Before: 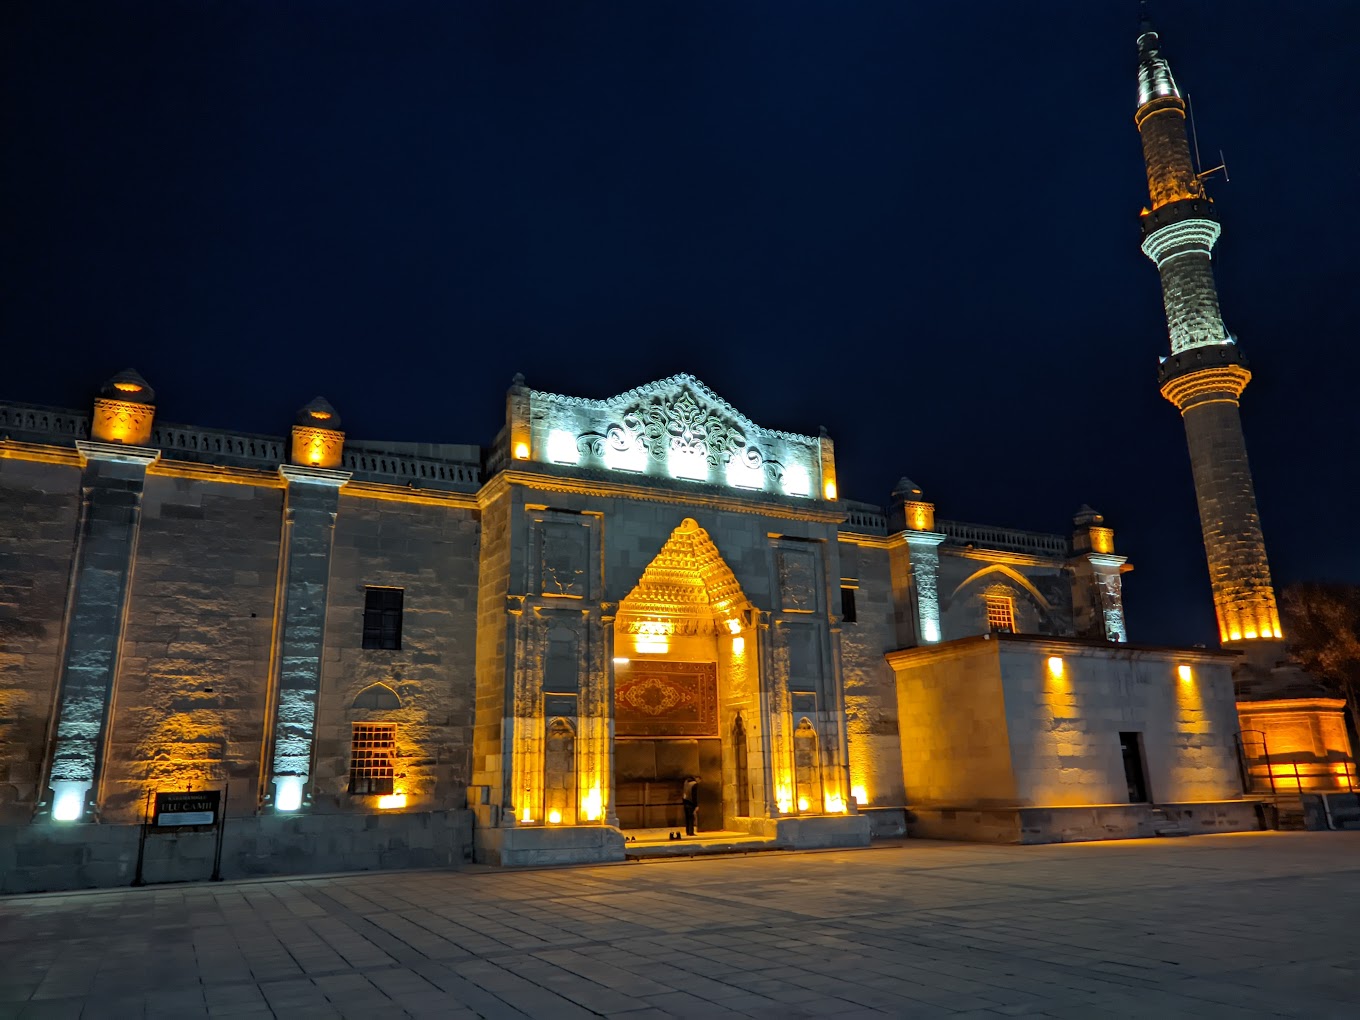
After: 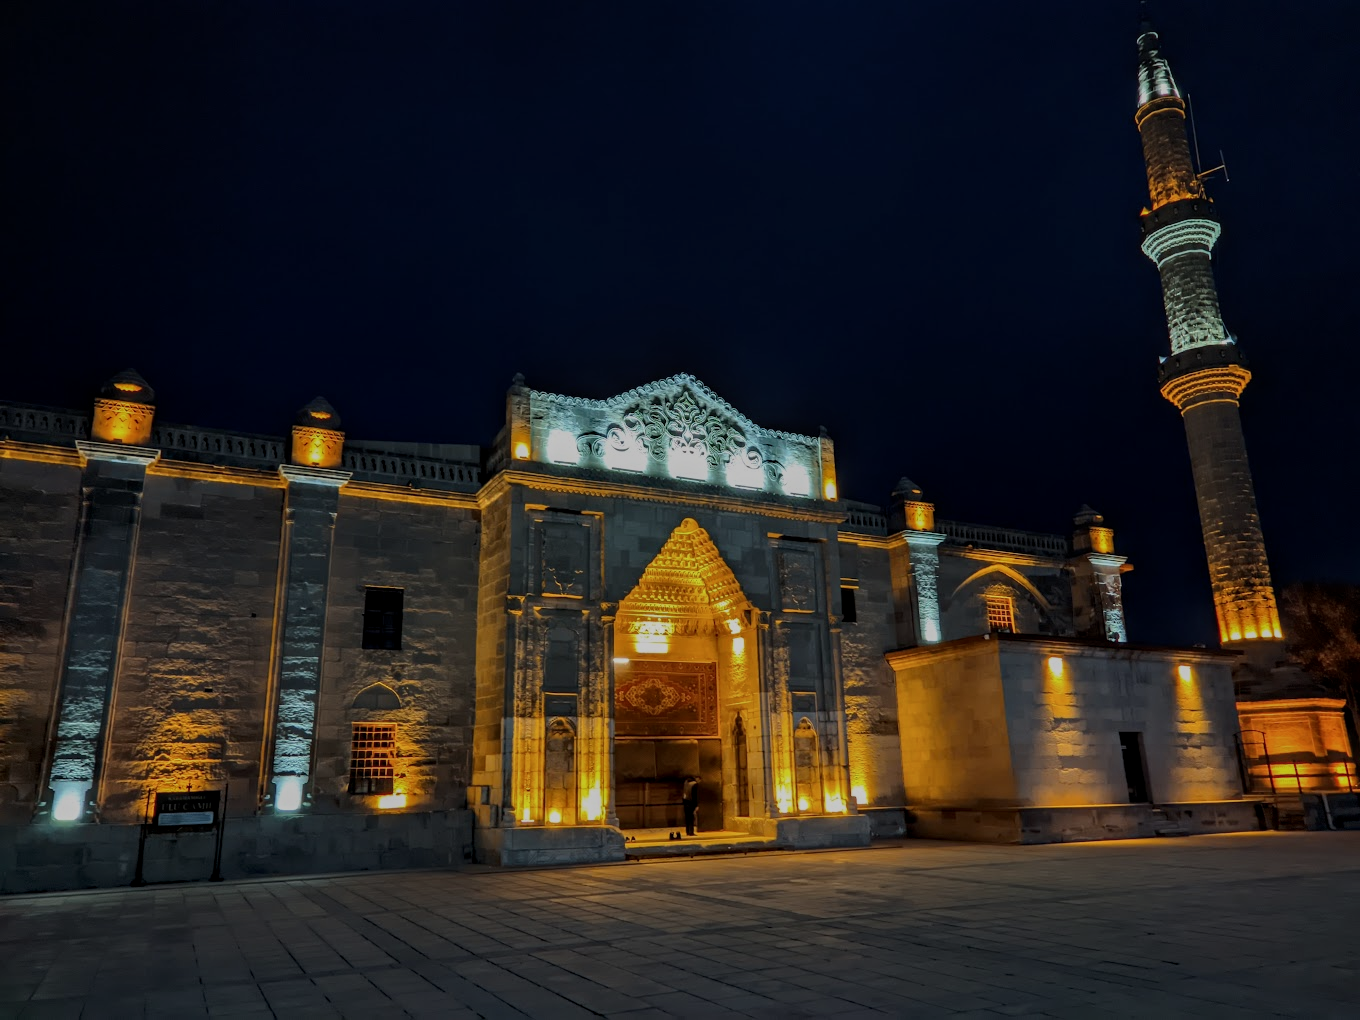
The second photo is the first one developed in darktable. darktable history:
tone equalizer: -8 EV -2 EV, -7 EV -2 EV, -6 EV -2 EV, -5 EV -2 EV, -4 EV -2 EV, -3 EV -2 EV, -2 EV -2 EV, -1 EV -1.63 EV, +0 EV -2 EV
exposure: black level correction 0, exposure 1 EV, compensate exposure bias true, compensate highlight preservation false
local contrast: on, module defaults
